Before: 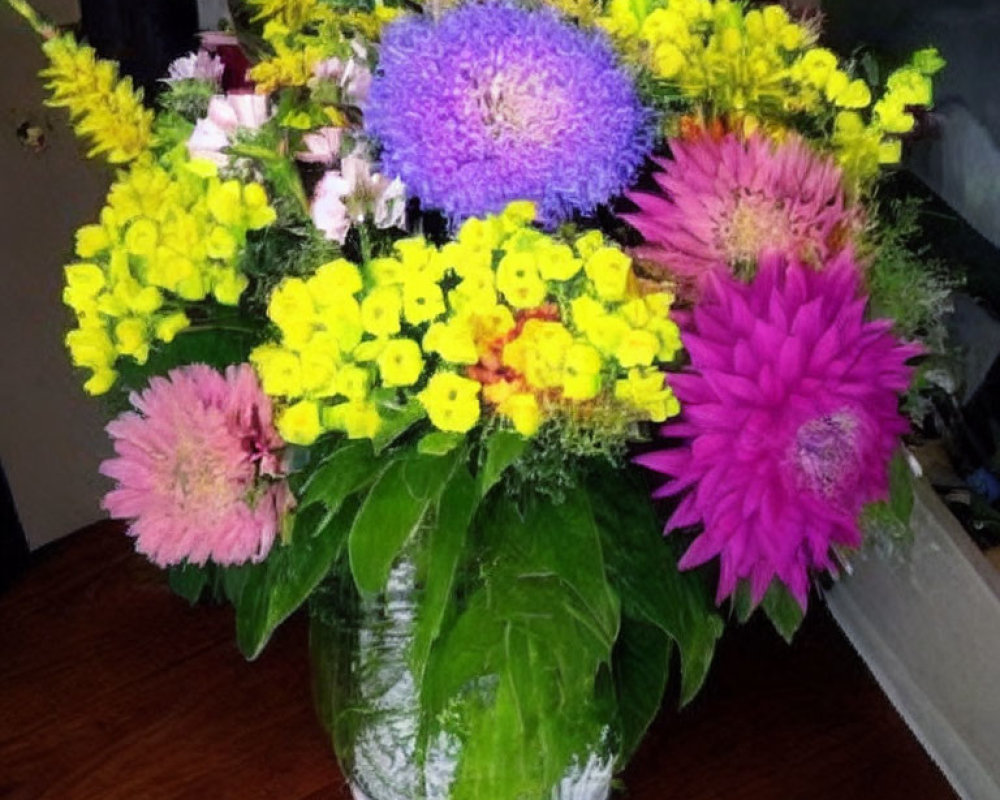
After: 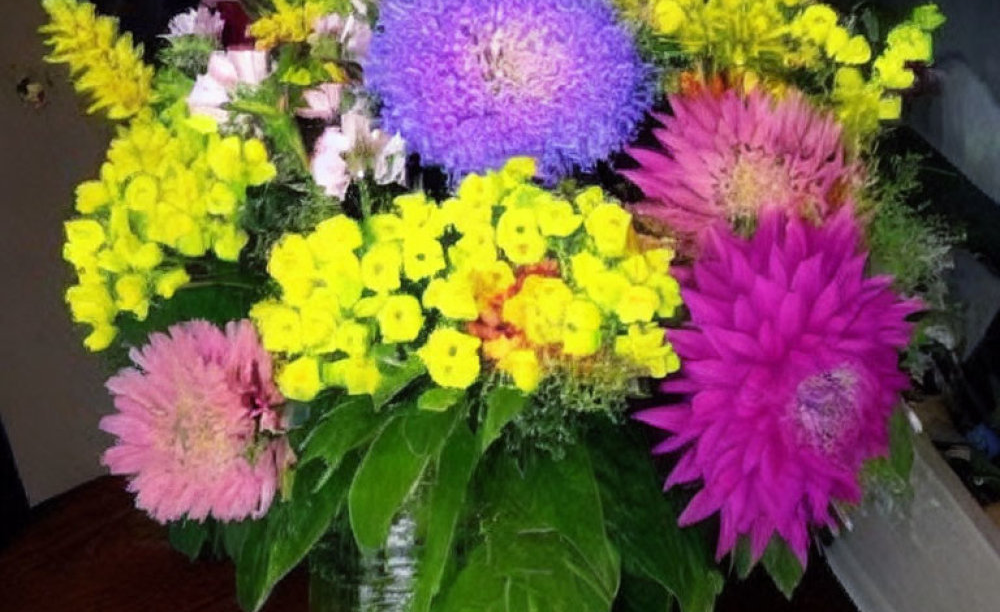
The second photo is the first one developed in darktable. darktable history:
crop: top 5.622%, bottom 17.772%
